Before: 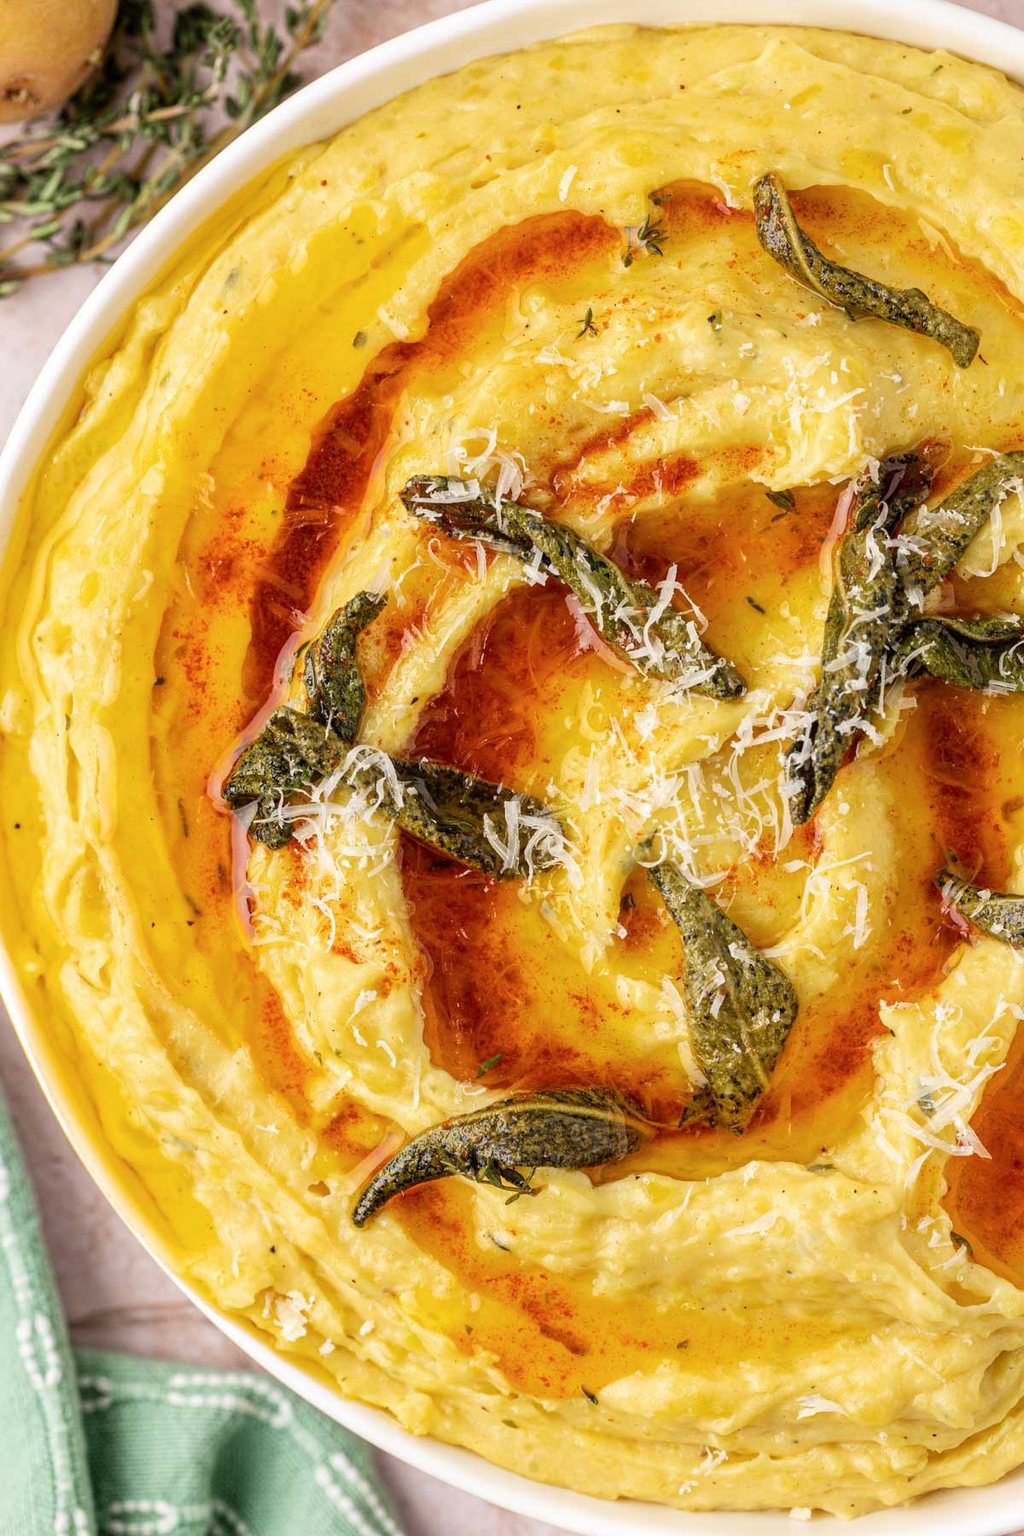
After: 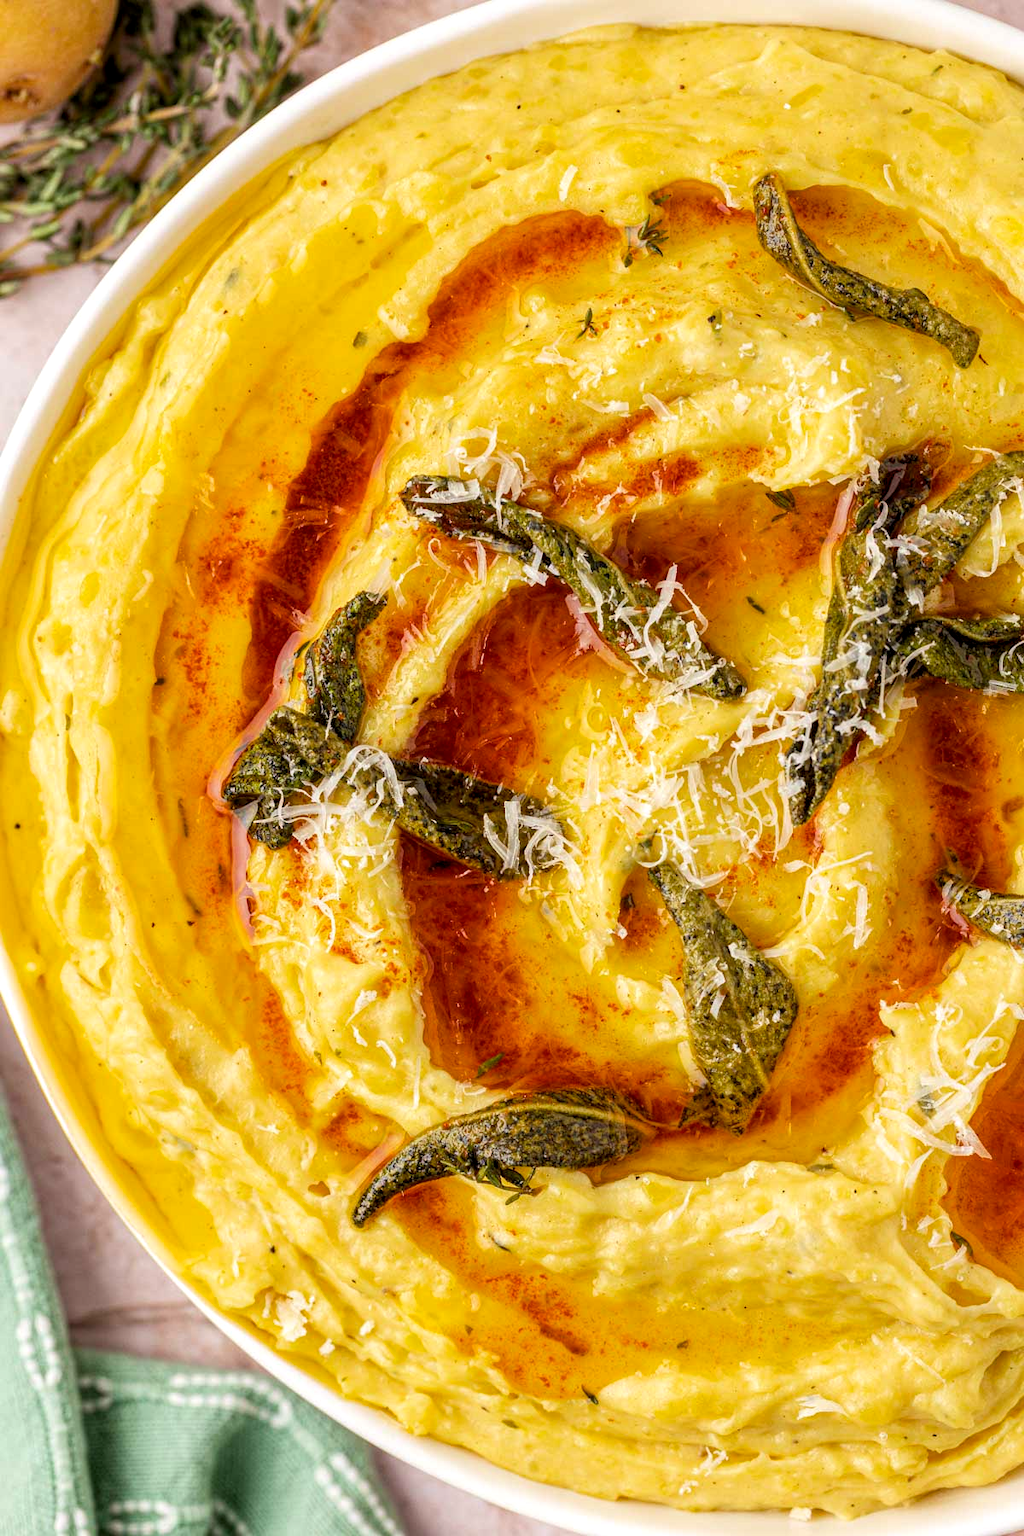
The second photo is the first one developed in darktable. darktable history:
color balance rgb: power › chroma 0.318%, power › hue 25°, linear chroma grading › mid-tones 7.542%, perceptual saturation grading › global saturation 9.788%
local contrast: highlights 106%, shadows 103%, detail 119%, midtone range 0.2
